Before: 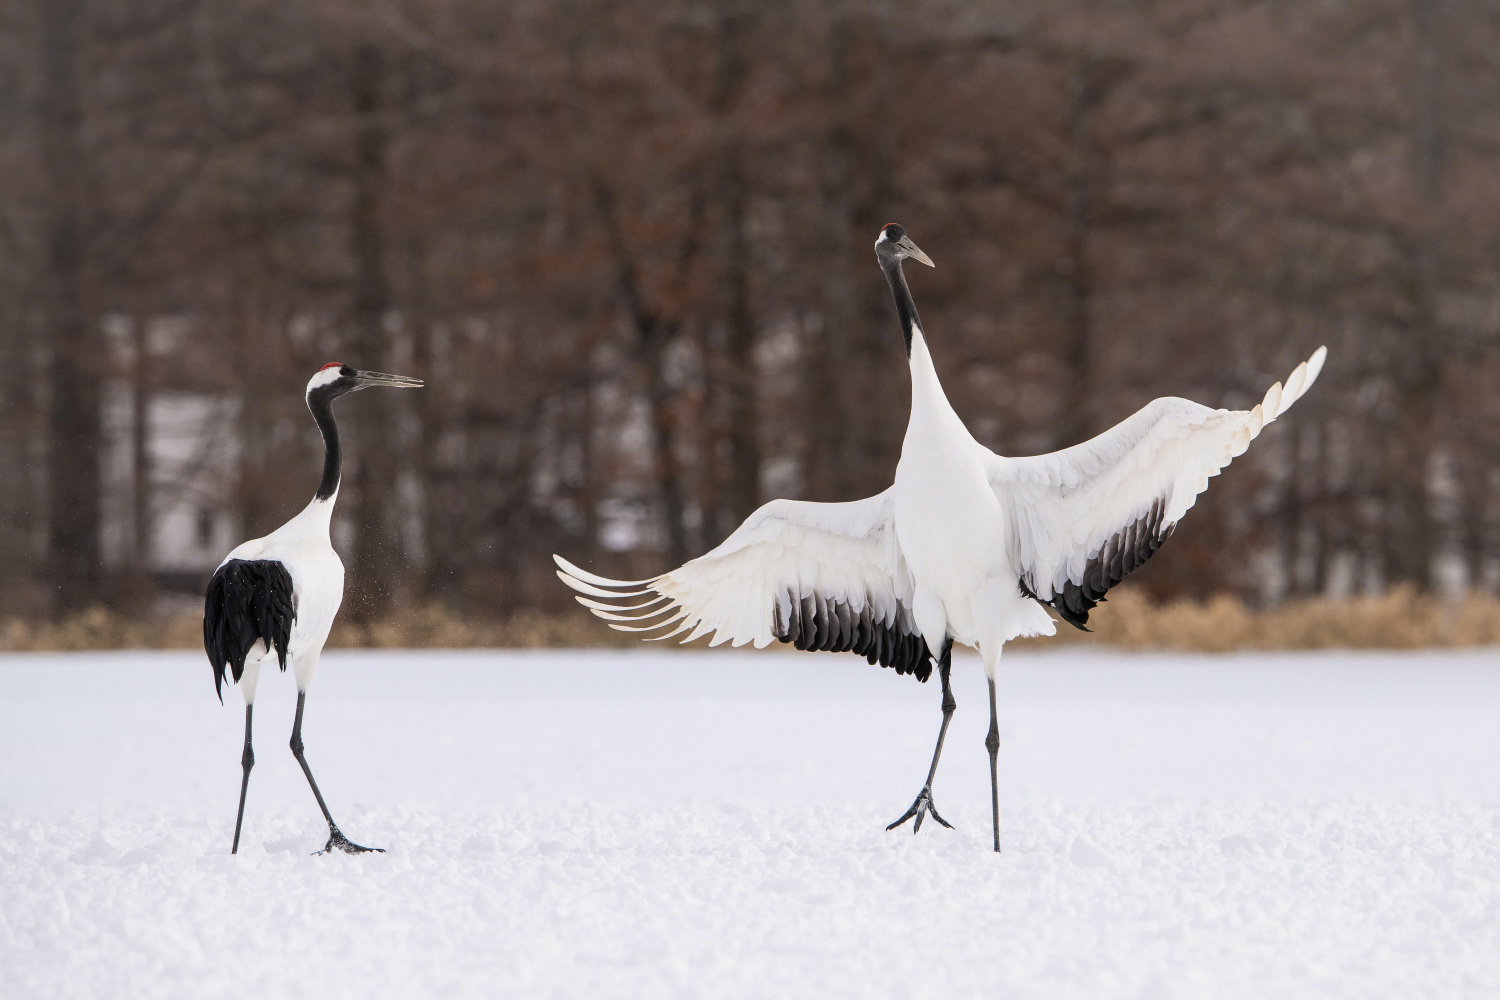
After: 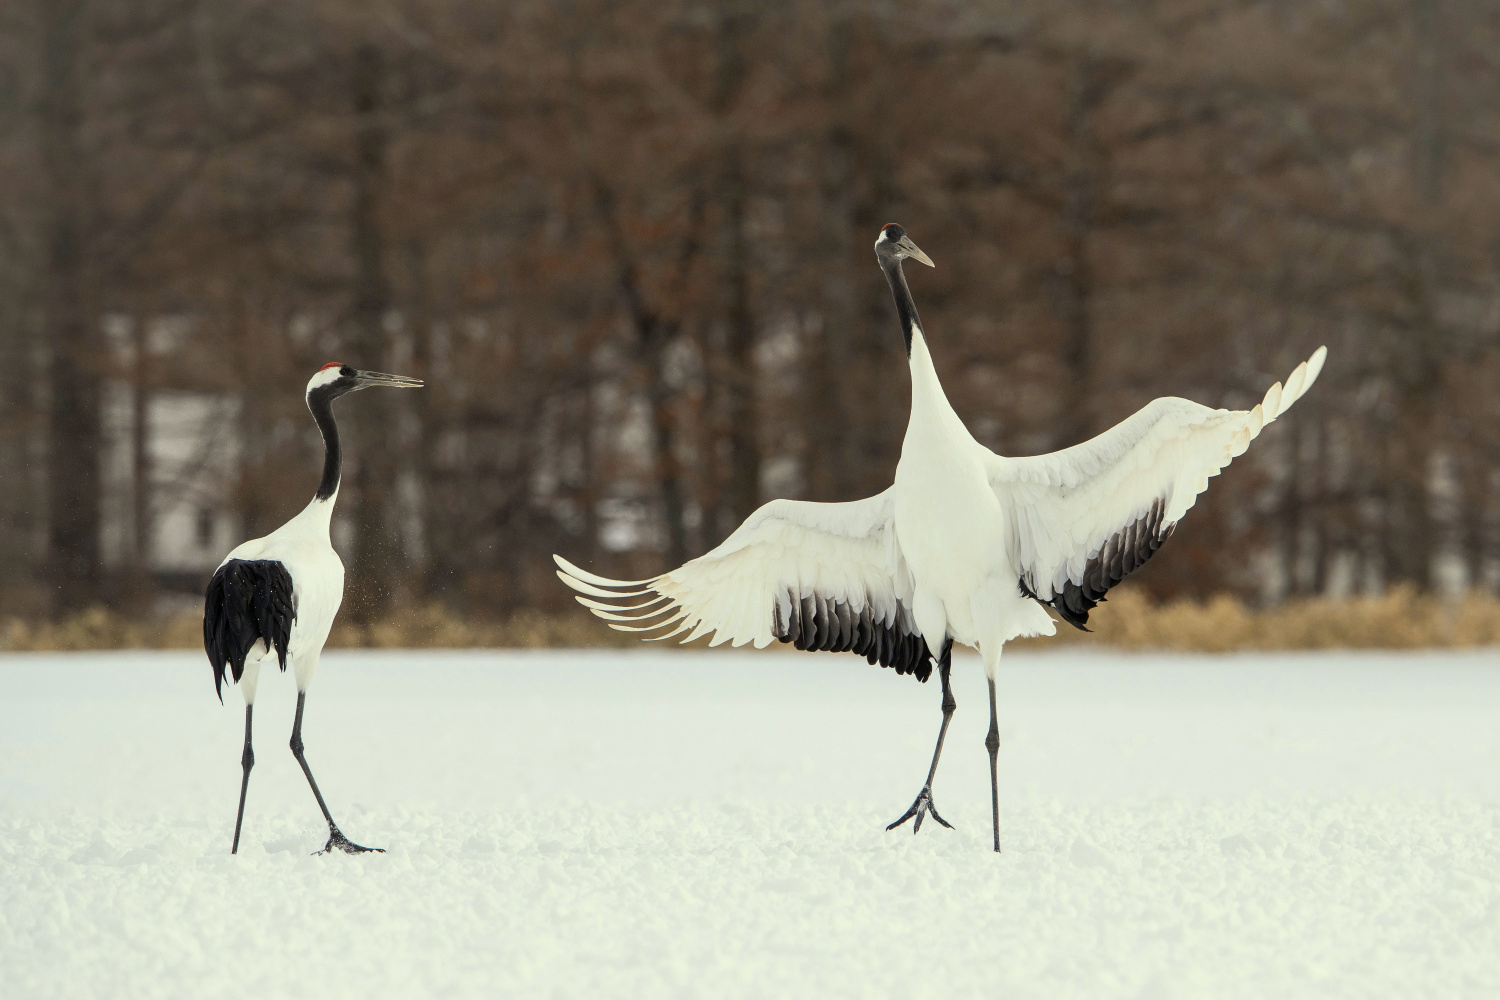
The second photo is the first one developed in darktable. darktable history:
color correction: highlights a* -5.94, highlights b* 11.19
color zones: curves: ch0 [(0, 0.5) (0.143, 0.5) (0.286, 0.5) (0.429, 0.5) (0.571, 0.5) (0.714, 0.476) (0.857, 0.5) (1, 0.5)]; ch2 [(0, 0.5) (0.143, 0.5) (0.286, 0.5) (0.429, 0.5) (0.571, 0.5) (0.714, 0.487) (0.857, 0.5) (1, 0.5)]
